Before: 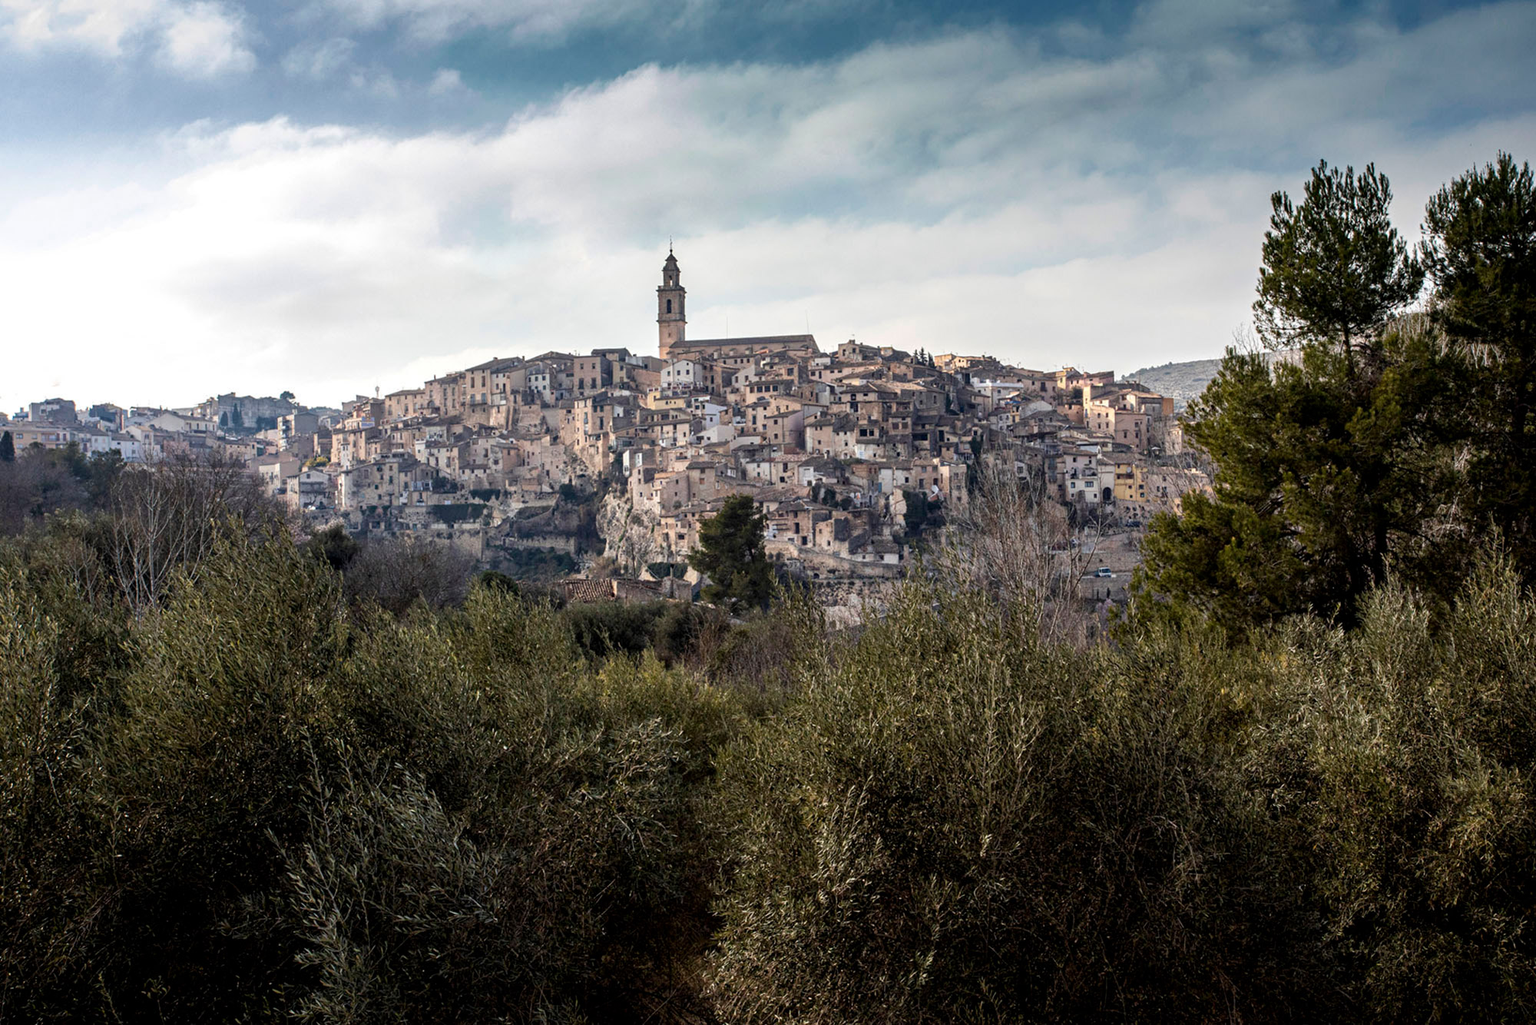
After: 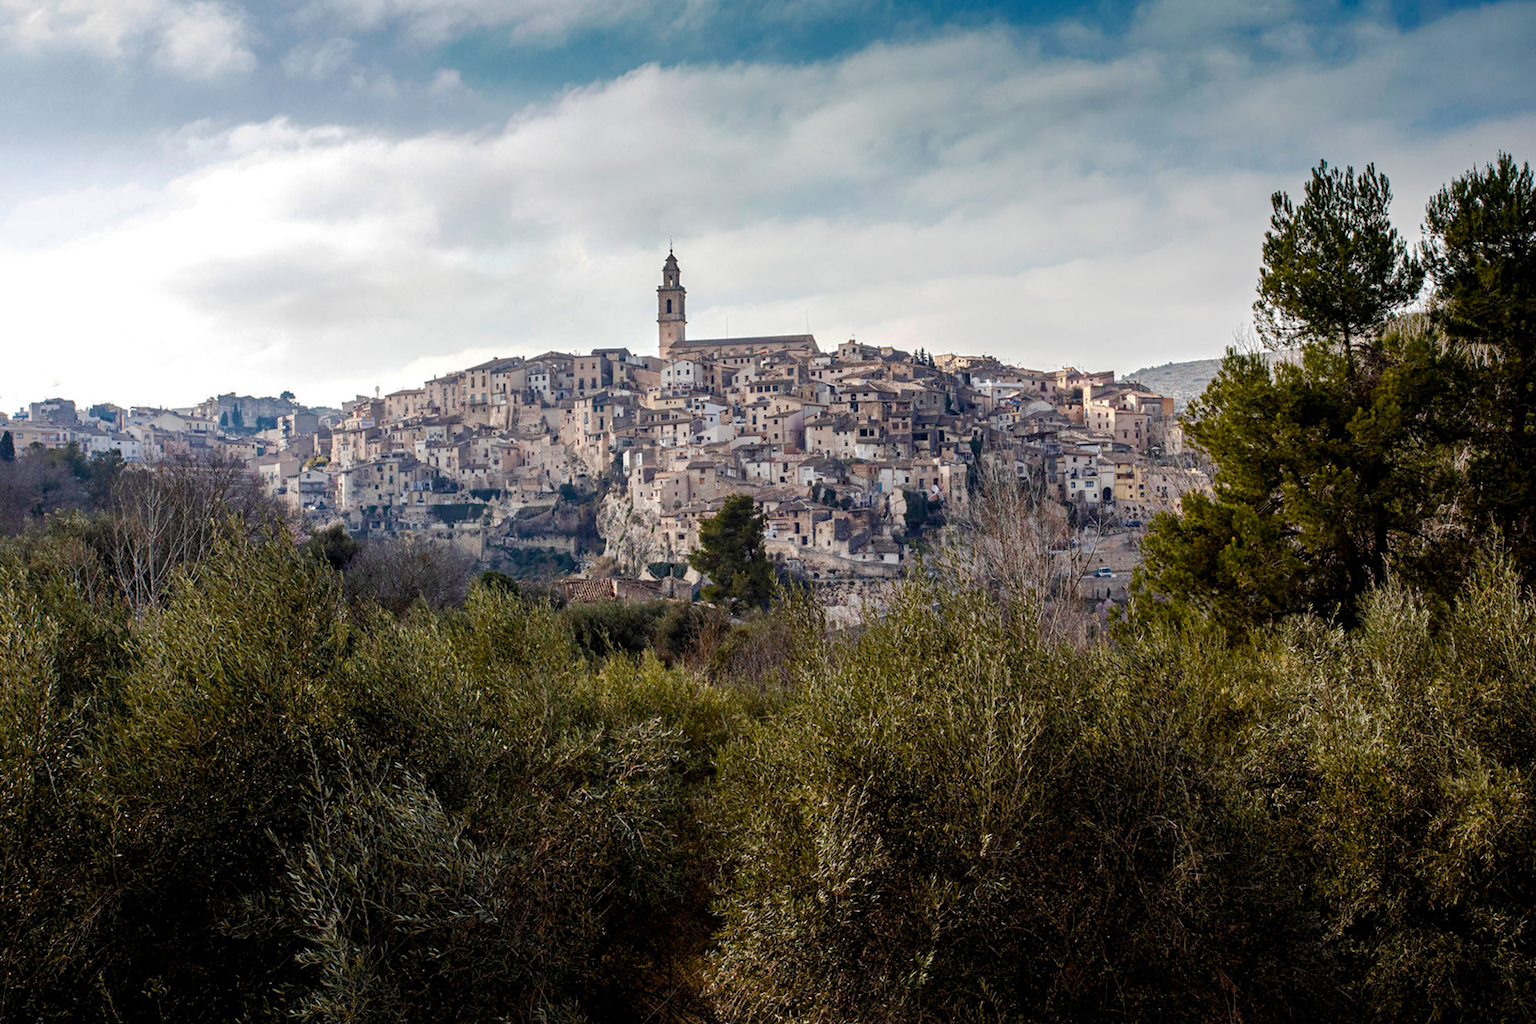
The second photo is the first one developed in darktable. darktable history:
color balance rgb: perceptual saturation grading › global saturation 20%, perceptual saturation grading › highlights -49.447%, perceptual saturation grading › shadows 23.959%, global vibrance 20%
base curve: curves: ch0 [(0, 0) (0.235, 0.266) (0.503, 0.496) (0.786, 0.72) (1, 1)], preserve colors none
